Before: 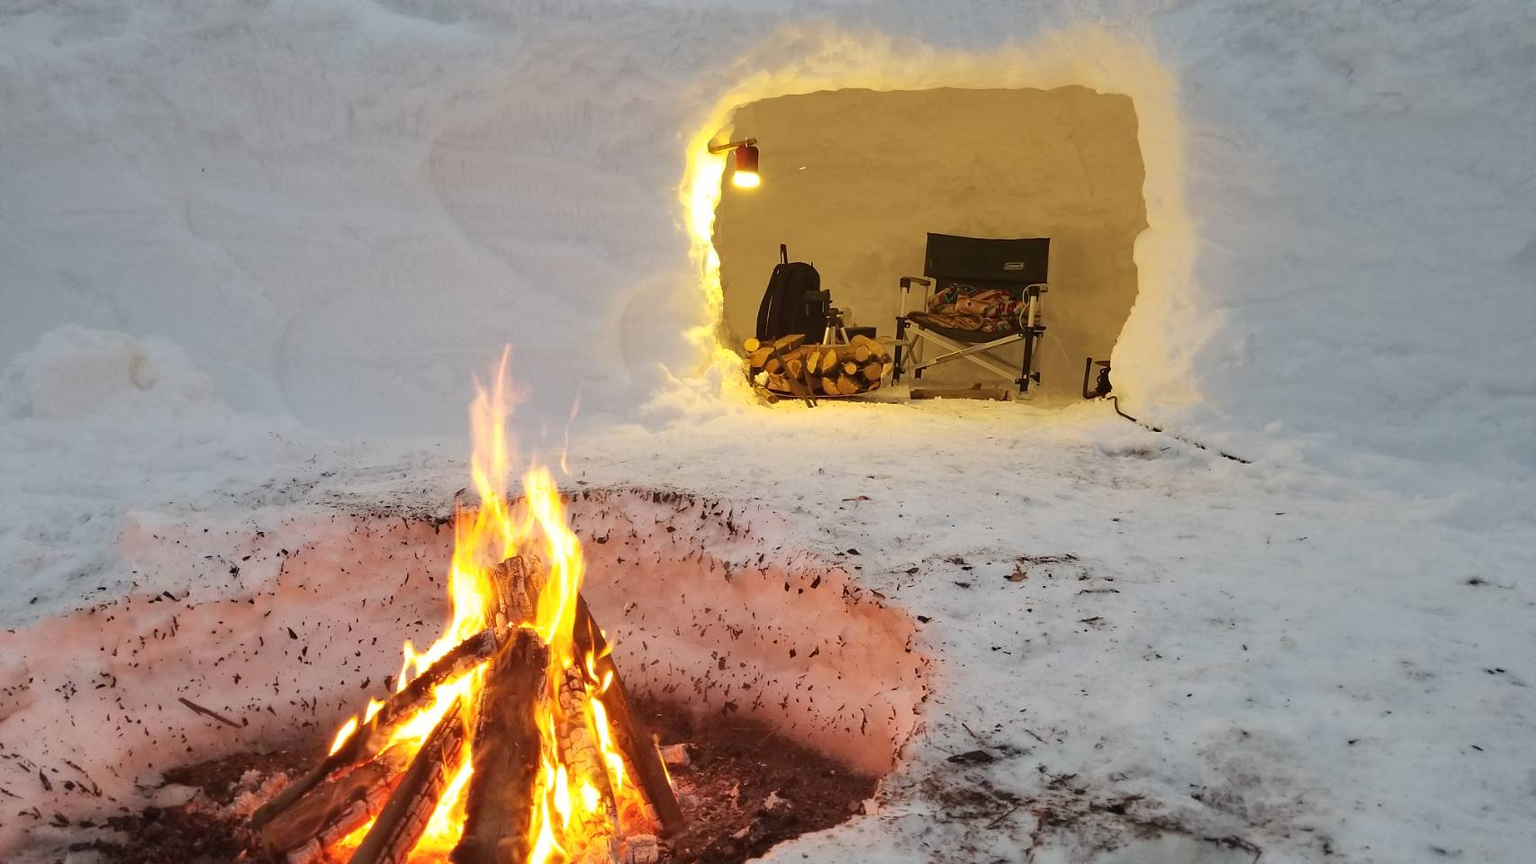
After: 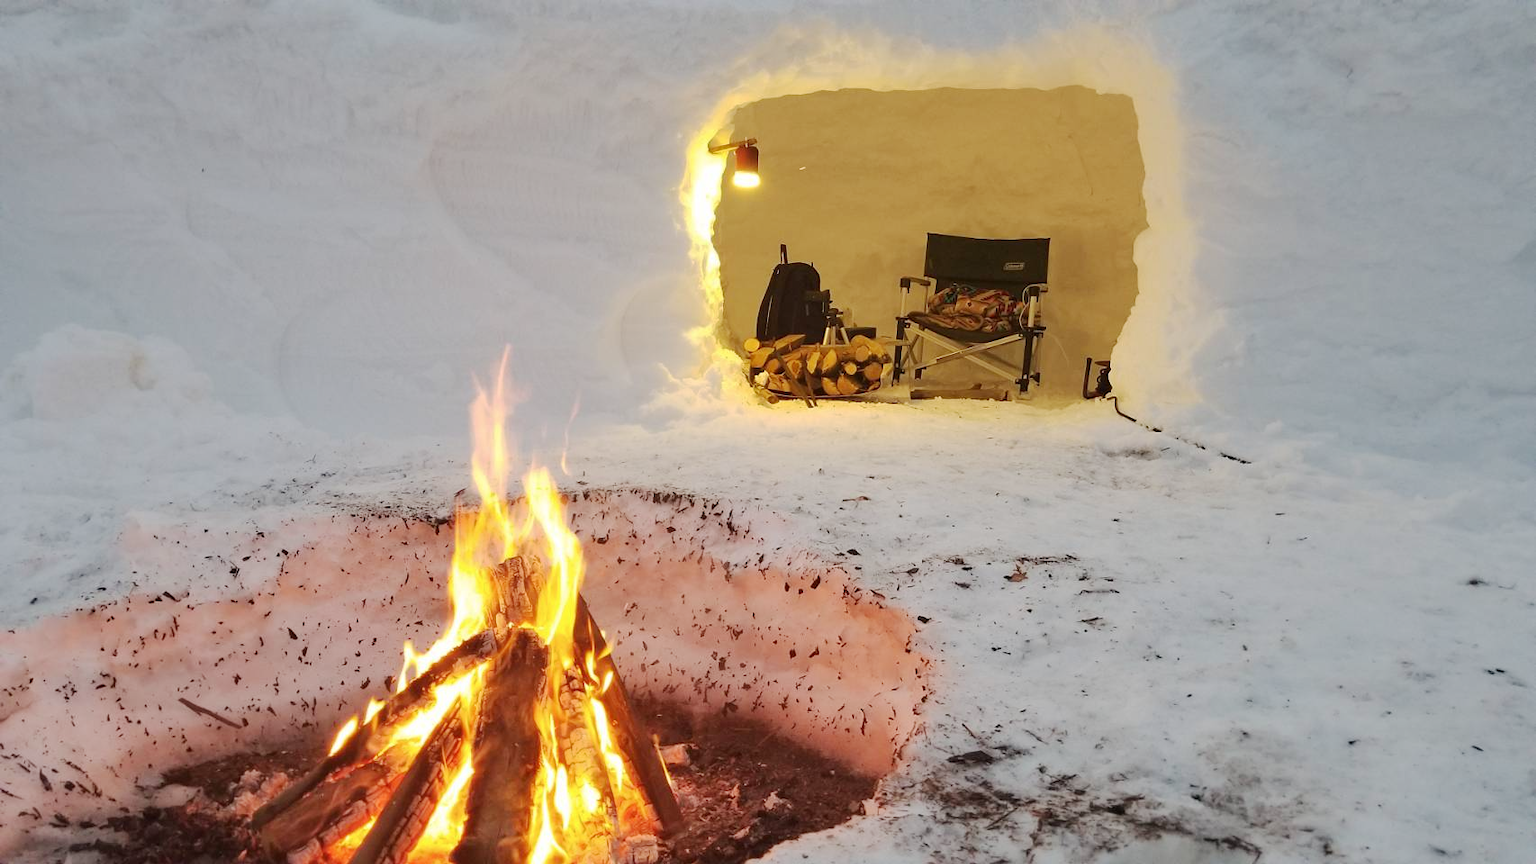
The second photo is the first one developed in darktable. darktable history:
base curve: curves: ch0 [(0, 0) (0.262, 0.32) (0.722, 0.705) (1, 1)], preserve colors none
